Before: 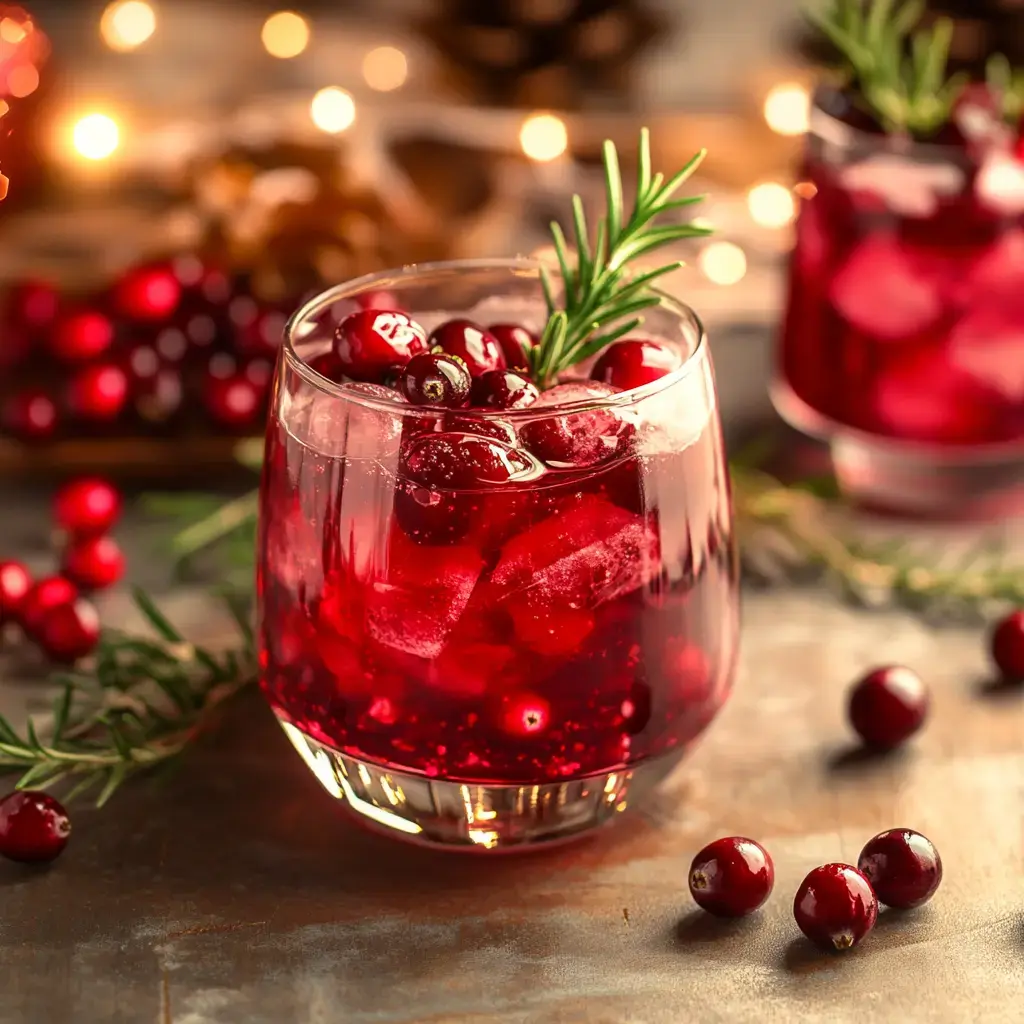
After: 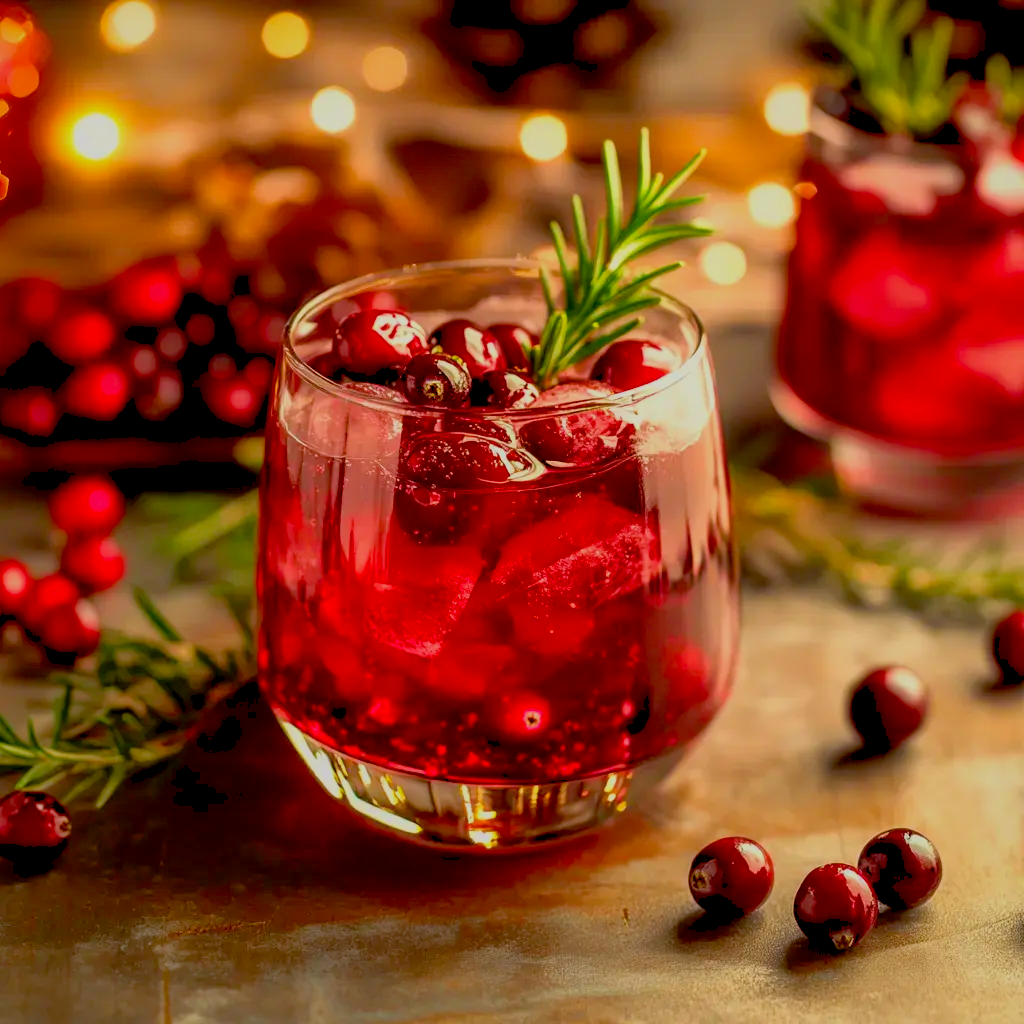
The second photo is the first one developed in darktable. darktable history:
shadows and highlights: on, module defaults
velvia: strength 32.13%, mid-tones bias 0.2
exposure: black level correction 0.011, exposure -0.478 EV, compensate highlight preservation false
